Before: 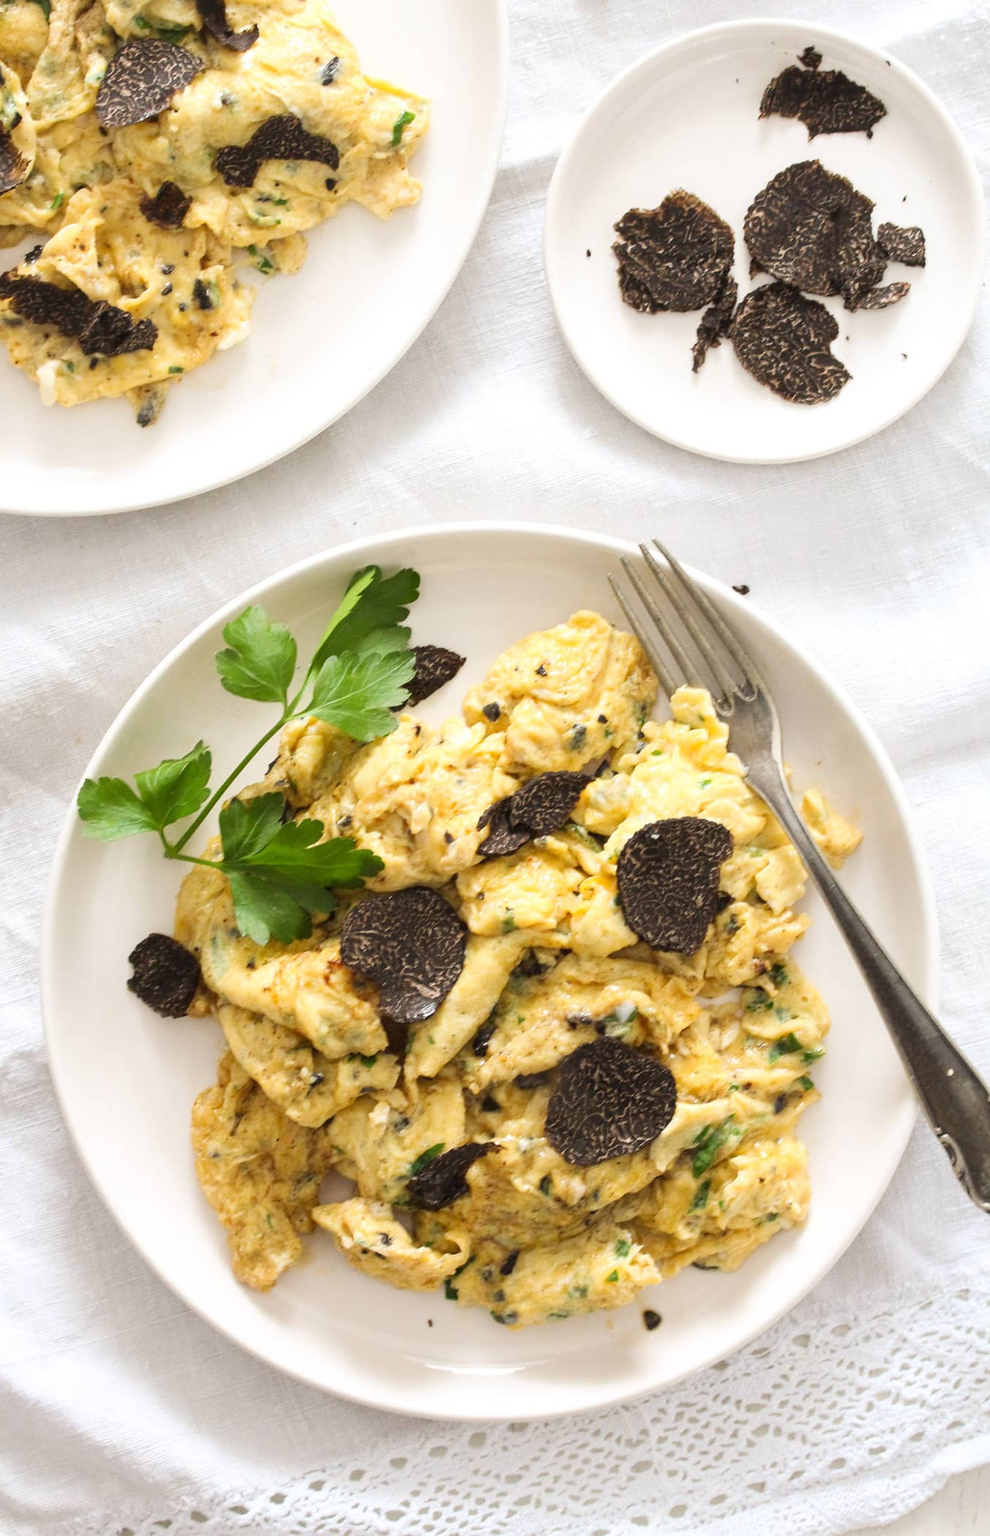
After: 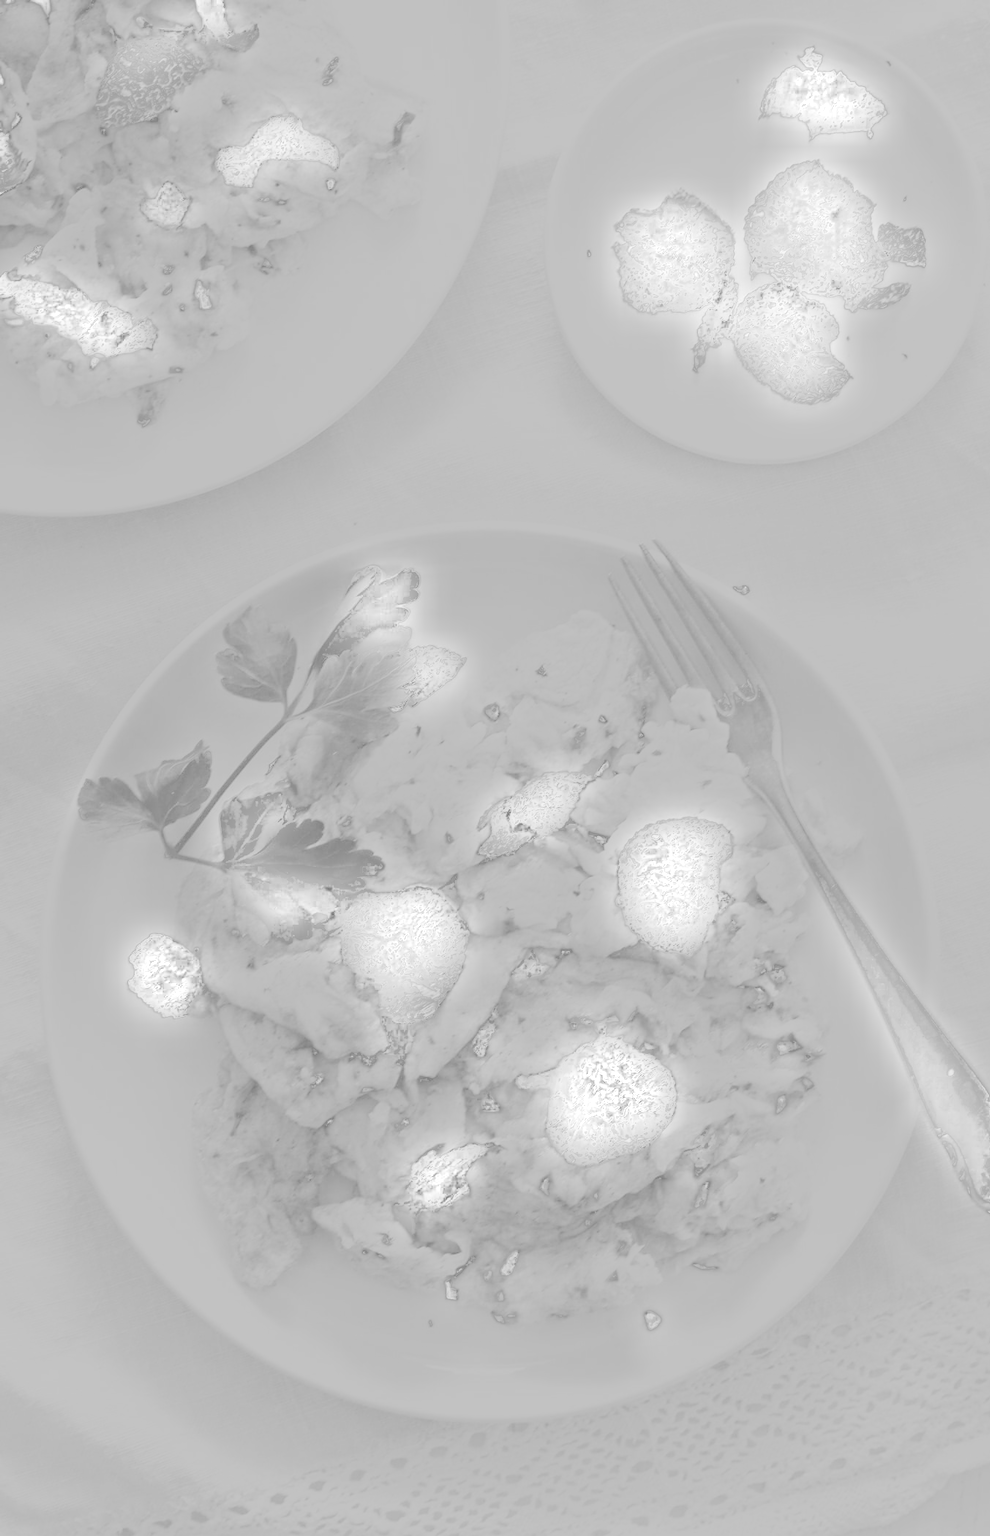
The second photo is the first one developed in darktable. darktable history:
exposure: black level correction 0, exposure 1.1 EV, compensate exposure bias true, compensate highlight preservation false
white balance: red 8, blue 8
monochrome: on, module defaults
tone equalizer: -7 EV 0.15 EV, -6 EV 0.6 EV, -5 EV 1.15 EV, -4 EV 1.33 EV, -3 EV 1.15 EV, -2 EV 0.6 EV, -1 EV 0.15 EV, mask exposure compensation -0.5 EV
tone curve: curves: ch0 [(0, 0.012) (0.093, 0.11) (0.345, 0.425) (0.457, 0.562) (0.628, 0.738) (0.839, 0.909) (0.998, 0.978)]; ch1 [(0, 0) (0.437, 0.408) (0.472, 0.47) (0.502, 0.497) (0.527, 0.523) (0.568, 0.577) (0.62, 0.66) (0.669, 0.748) (0.859, 0.899) (1, 1)]; ch2 [(0, 0) (0.33, 0.301) (0.421, 0.443) (0.473, 0.498) (0.509, 0.502) (0.535, 0.545) (0.549, 0.576) (0.644, 0.703) (1, 1)], color space Lab, independent channels, preserve colors none
color zones: curves: ch1 [(0.235, 0.558) (0.75, 0.5)]; ch2 [(0.25, 0.462) (0.749, 0.457)], mix 25.94%
local contrast: on, module defaults
color balance rgb: linear chroma grading › global chroma 10%, perceptual saturation grading › global saturation 5%, perceptual brilliance grading › global brilliance 4%, global vibrance 7%, saturation formula JzAzBz (2021)
